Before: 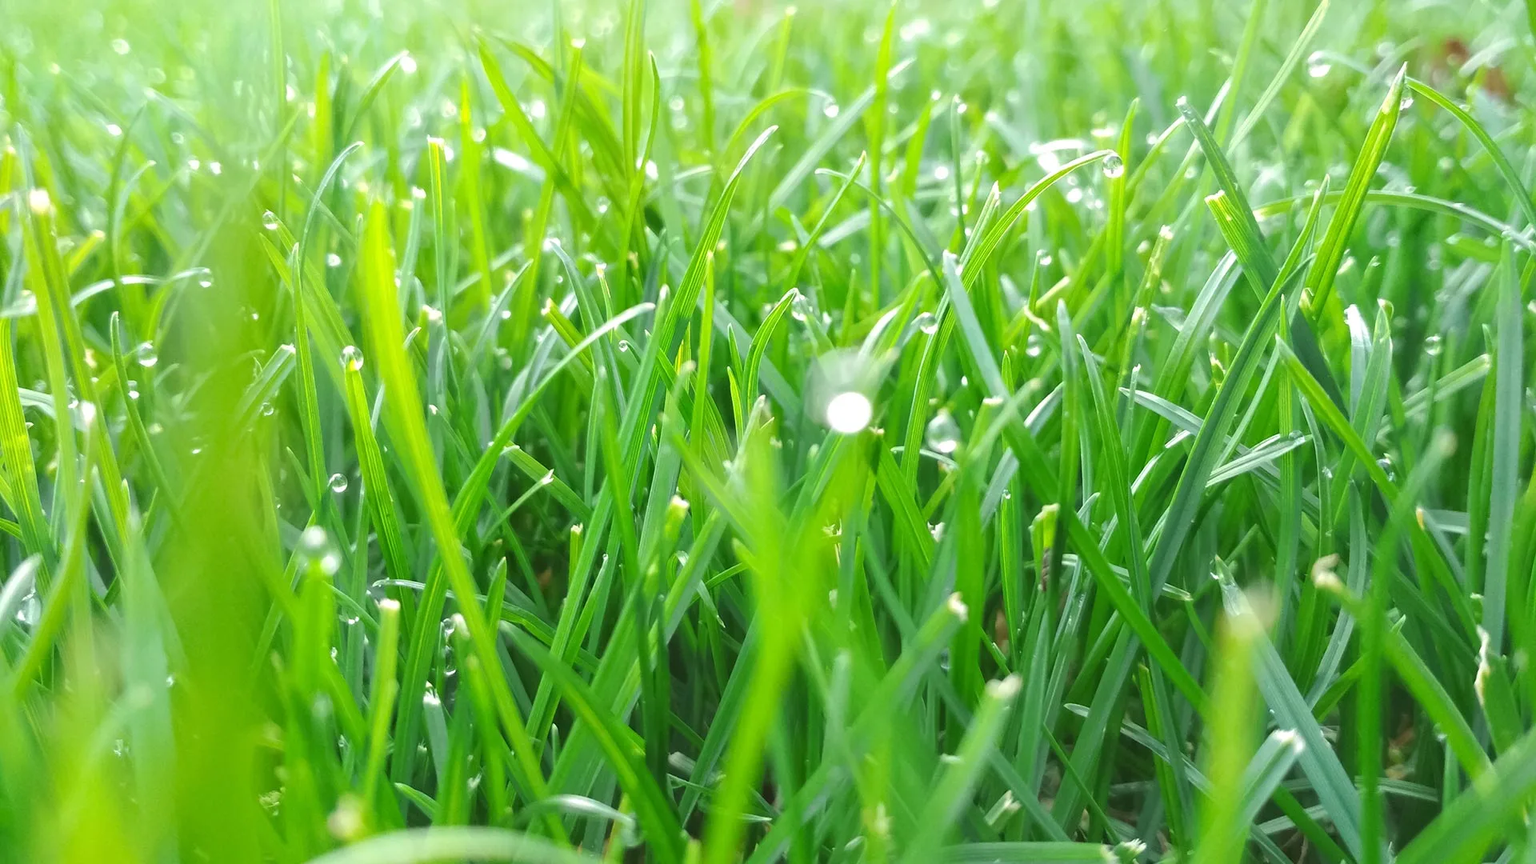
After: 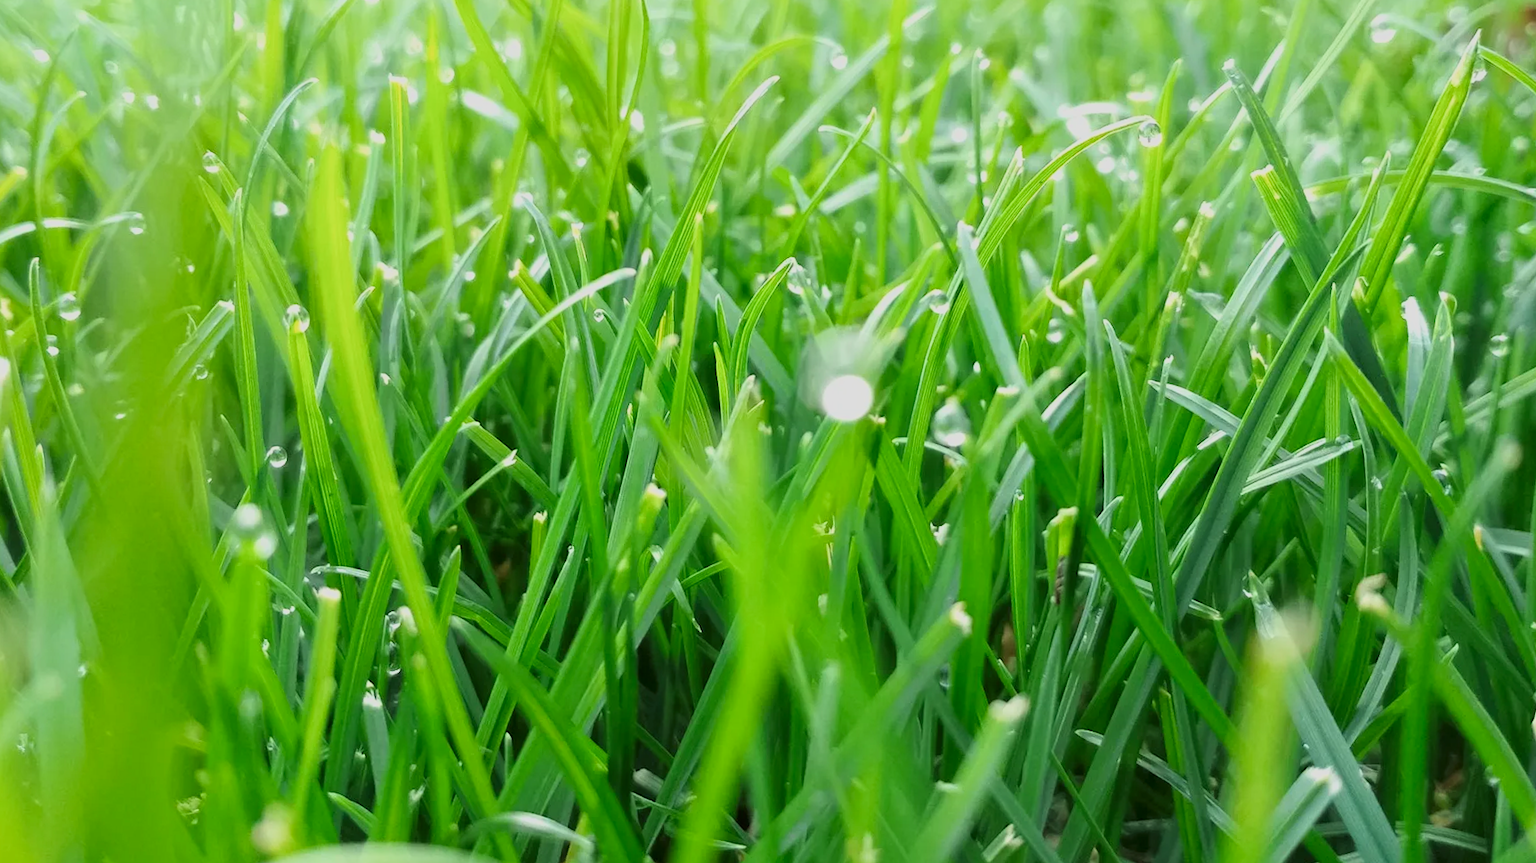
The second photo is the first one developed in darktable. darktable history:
crop and rotate: angle -1.96°, left 3.097%, top 4.154%, right 1.586%, bottom 0.529%
contrast brightness saturation: brightness -0.09
filmic rgb: black relative exposure -11.88 EV, white relative exposure 5.43 EV, threshold 3 EV, hardness 4.49, latitude 50%, contrast 1.14, color science v5 (2021), contrast in shadows safe, contrast in highlights safe, enable highlight reconstruction true
white balance: emerald 1
